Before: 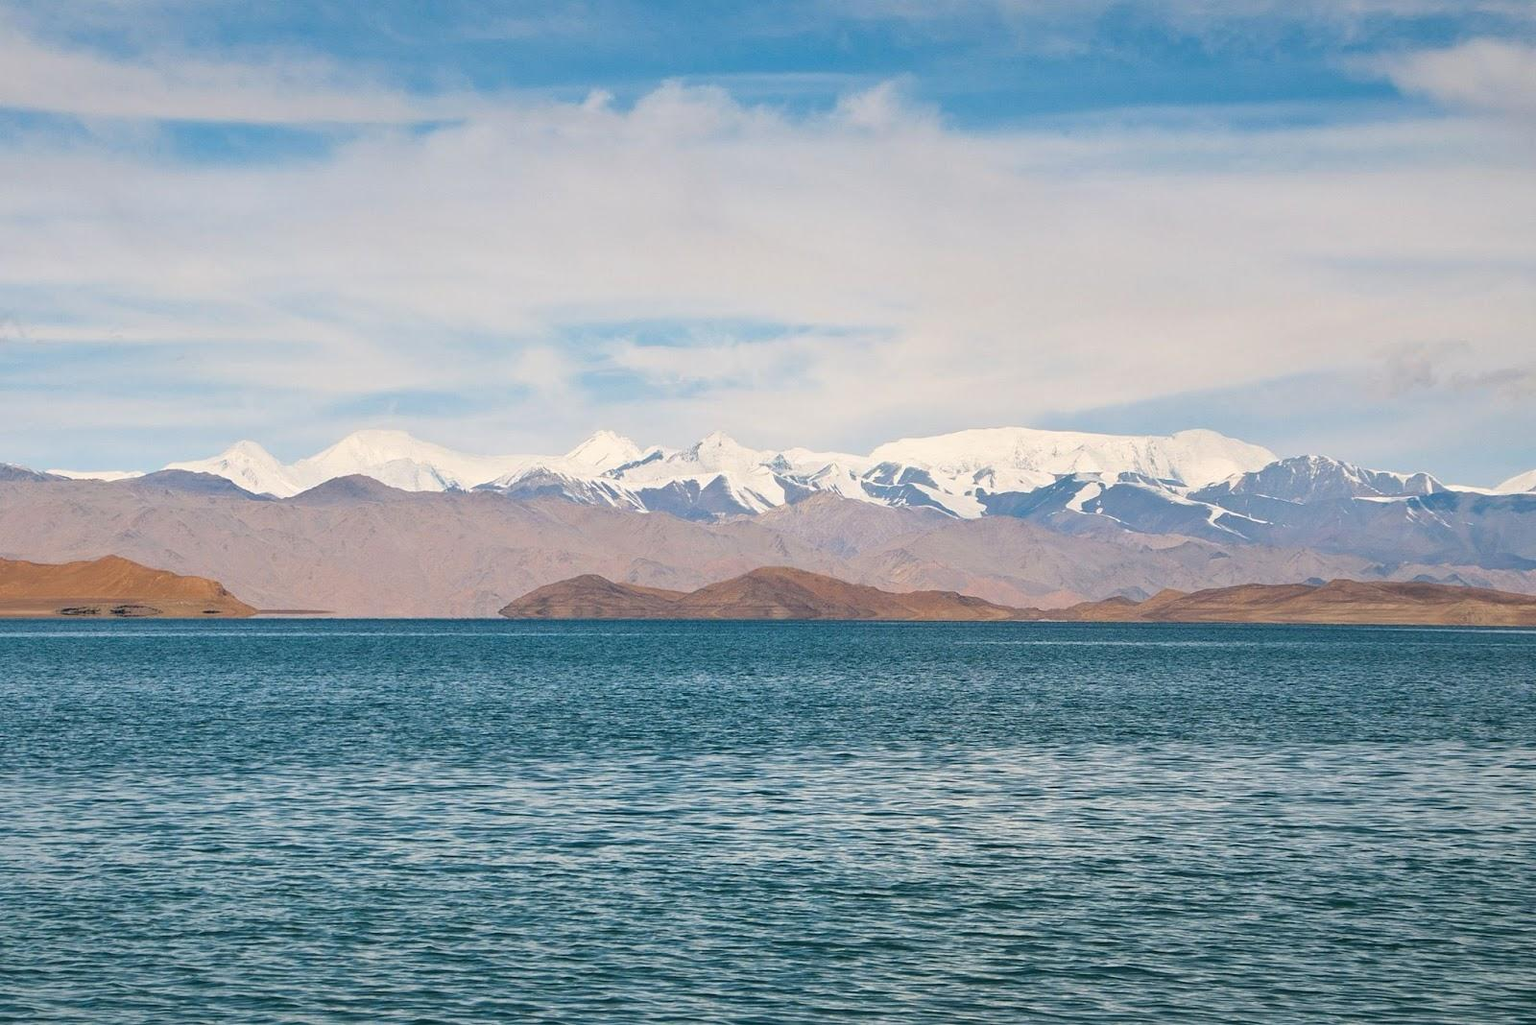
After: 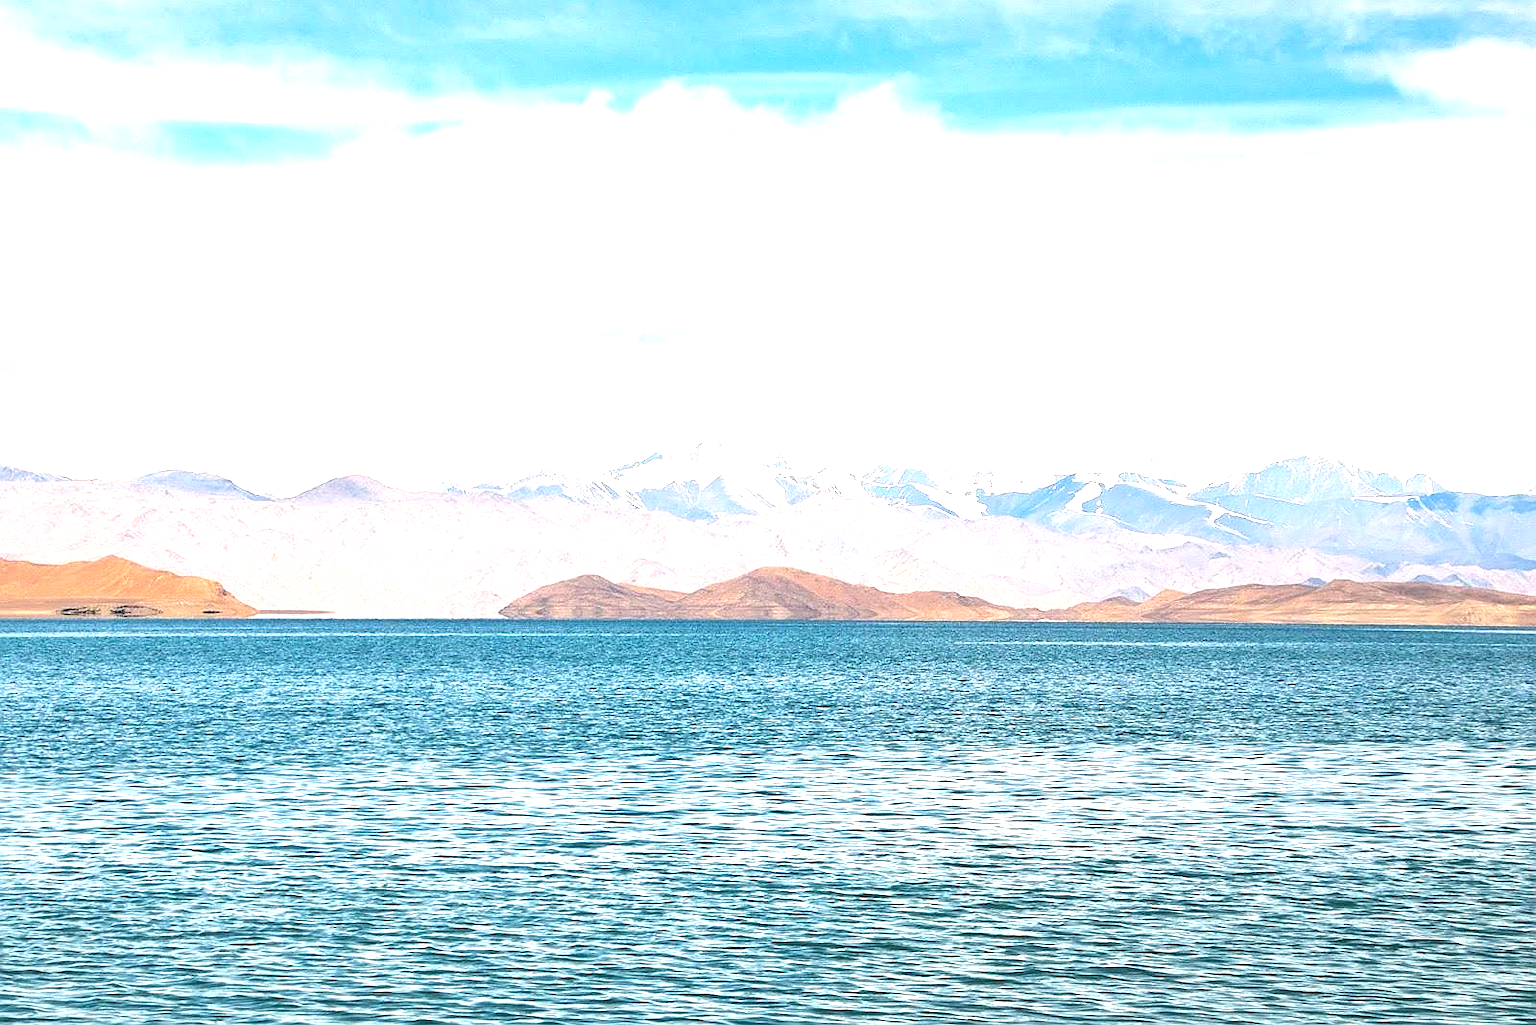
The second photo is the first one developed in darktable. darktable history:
exposure: black level correction 0, exposure 1.553 EV, compensate highlight preservation false
sharpen: radius 0.983, amount 0.611
